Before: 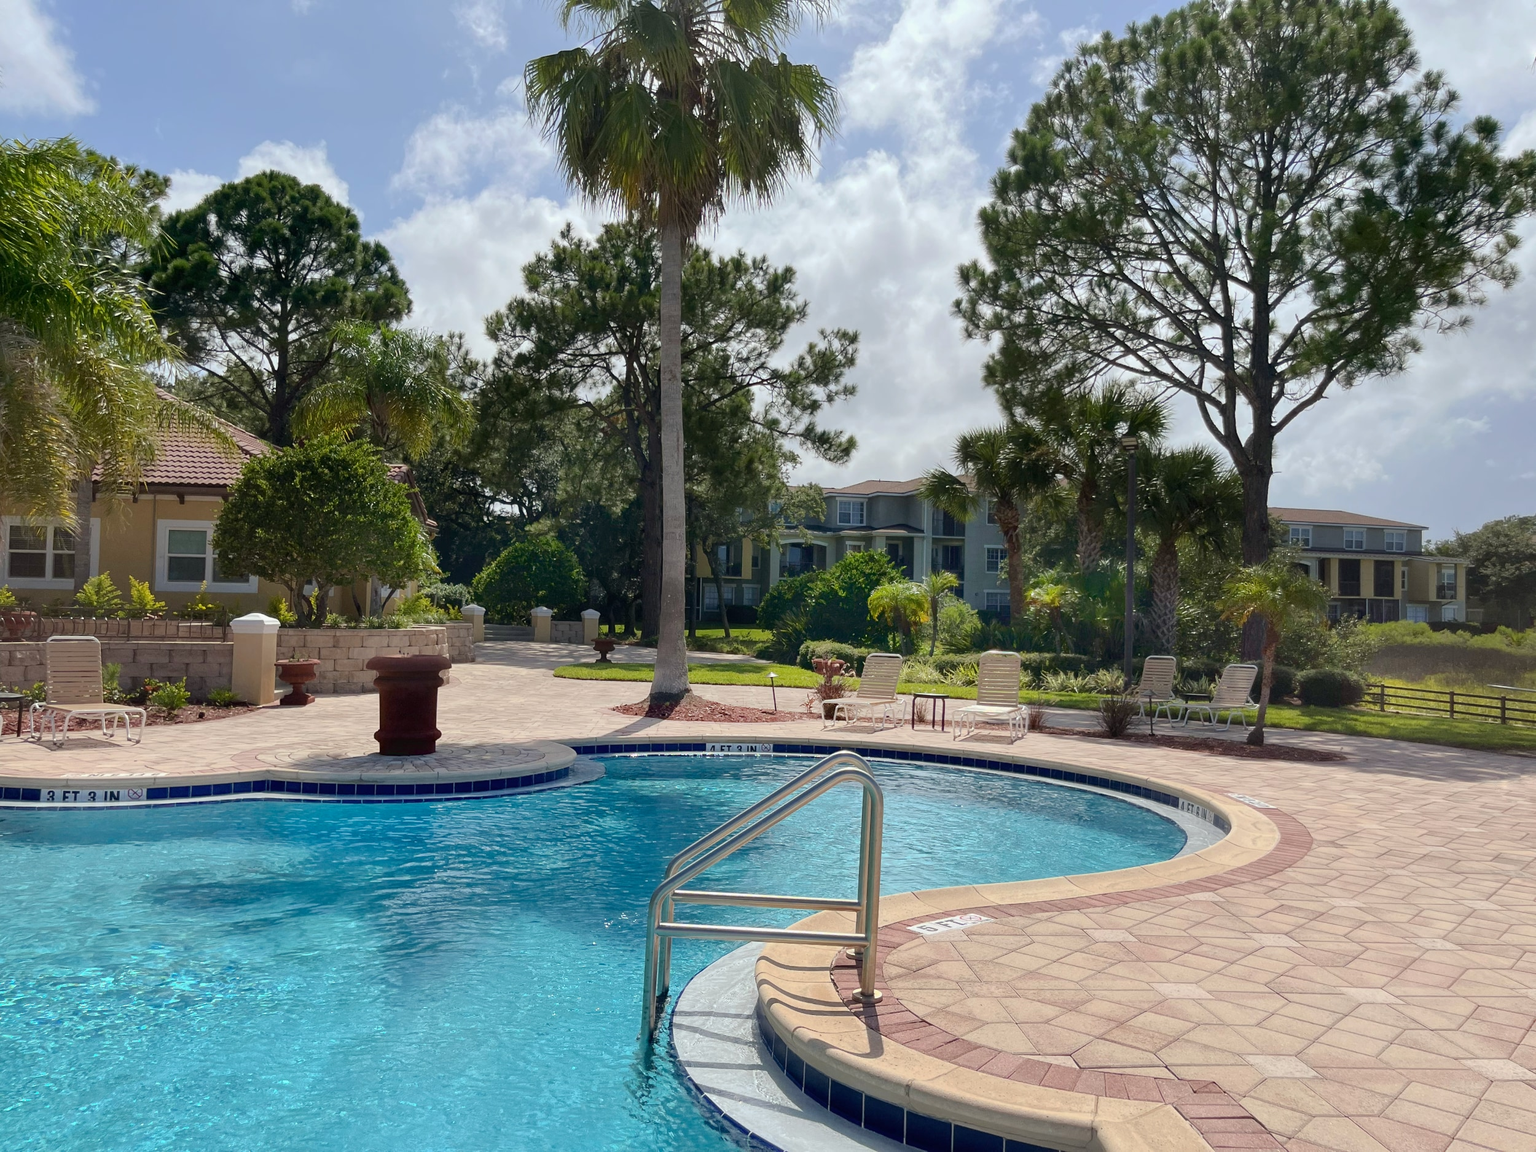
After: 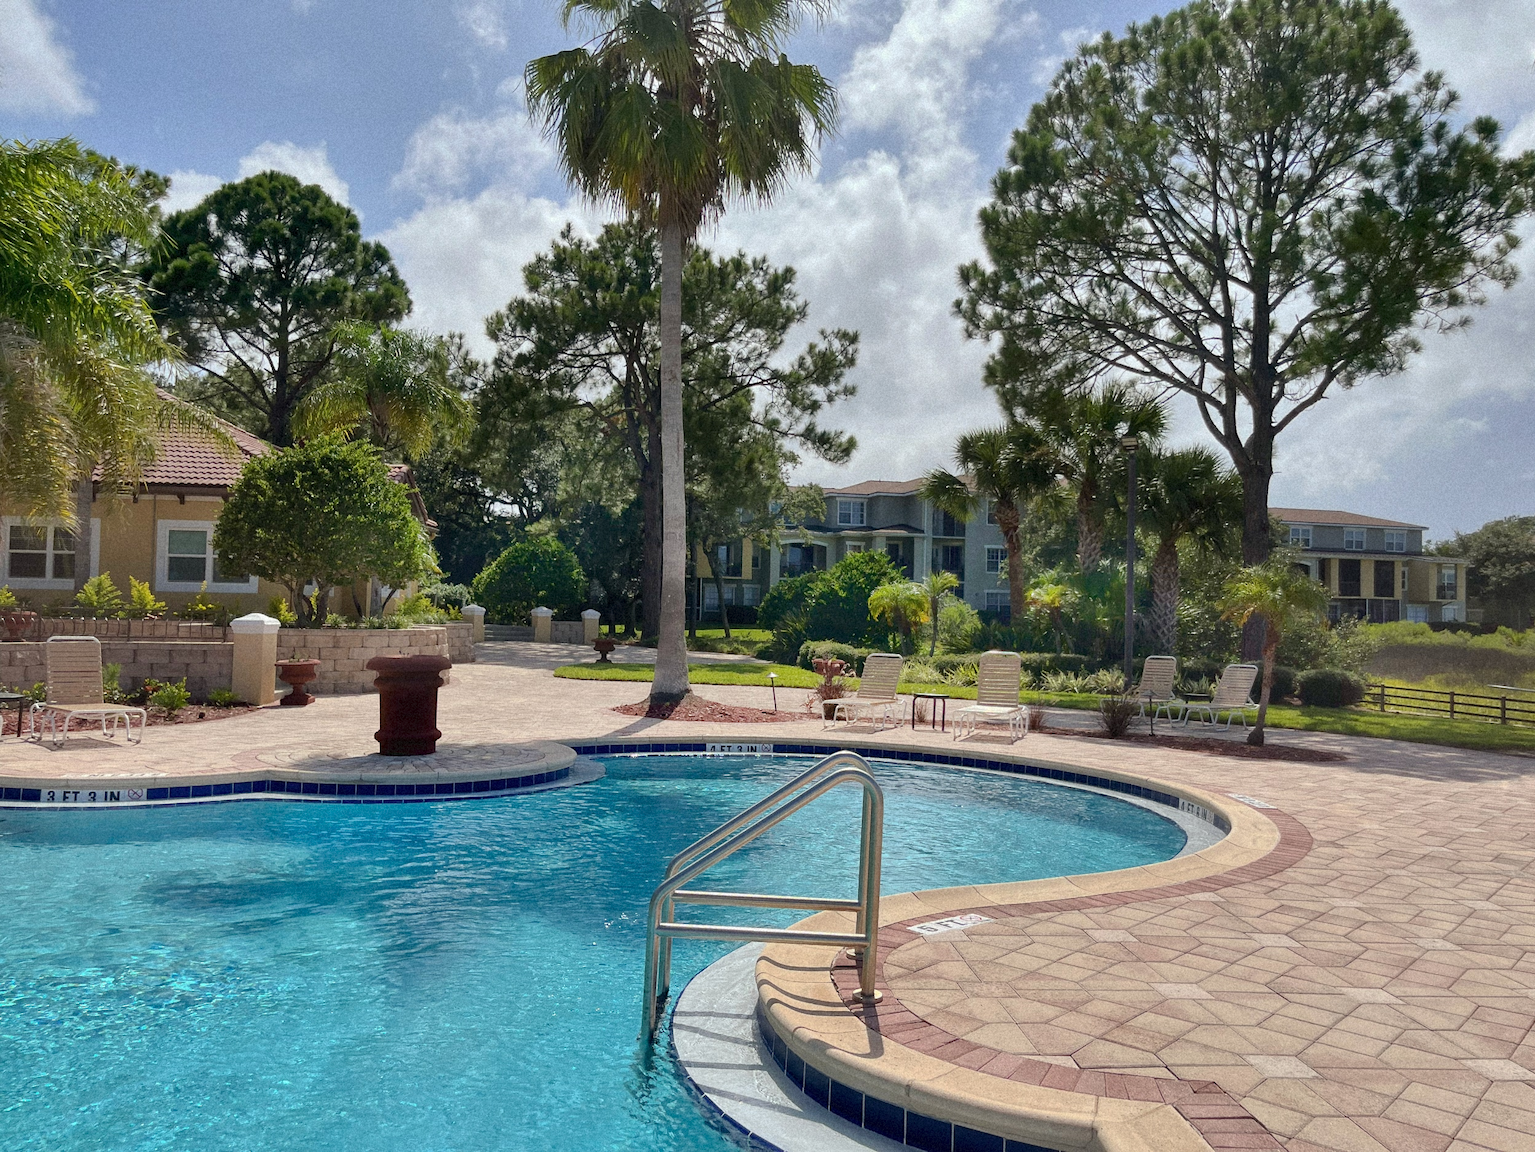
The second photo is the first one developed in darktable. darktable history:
grain: mid-tones bias 0%
shadows and highlights: highlights color adjustment 0%, soften with gaussian
